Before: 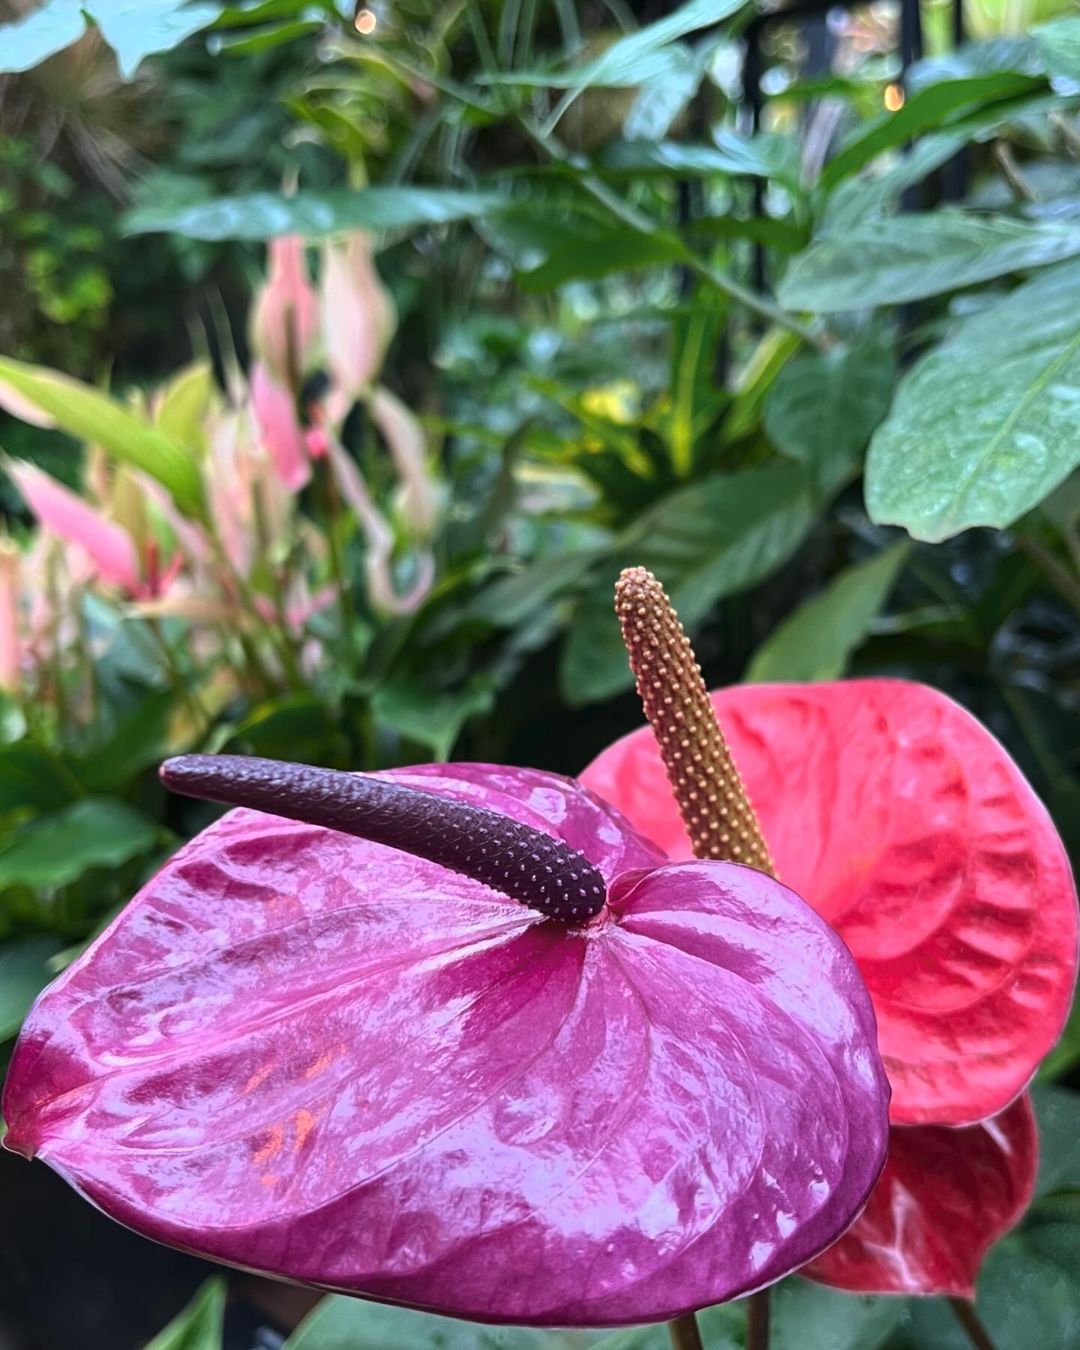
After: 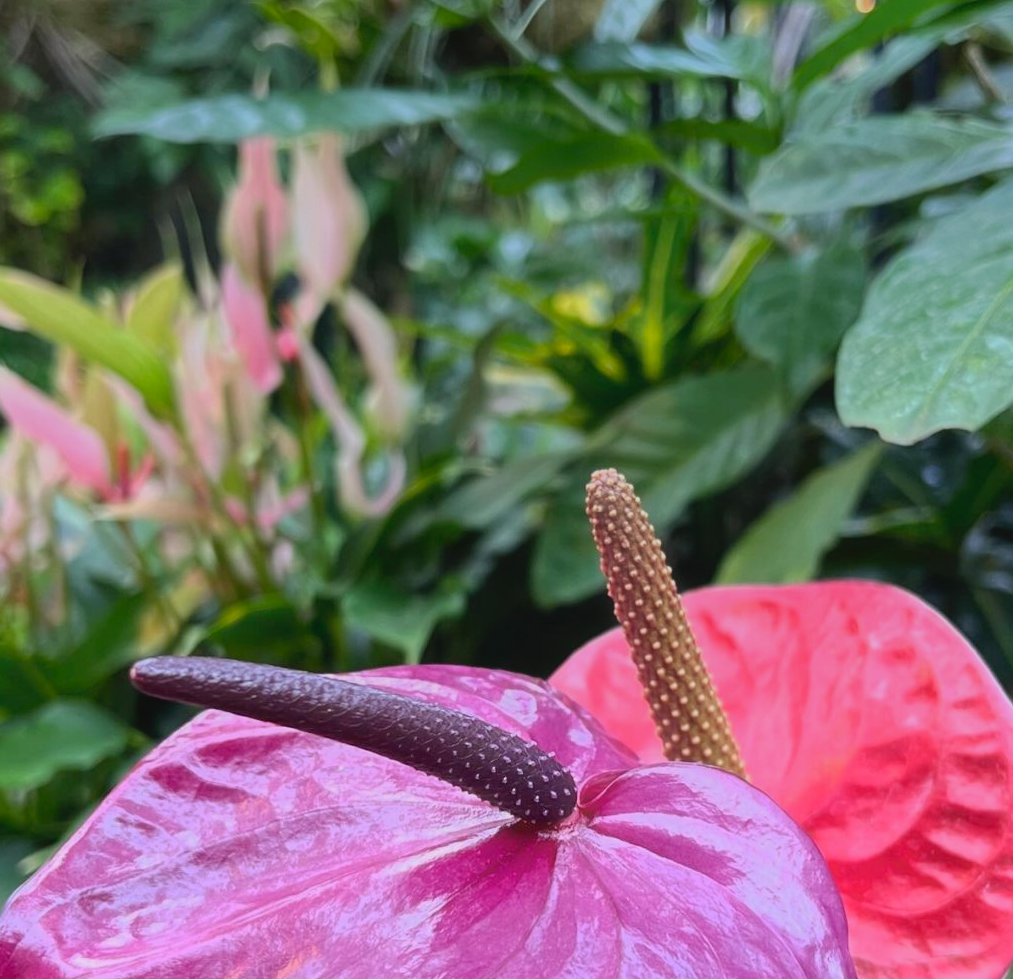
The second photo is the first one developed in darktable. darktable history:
contrast brightness saturation: contrast -0.1, brightness 0.05, saturation 0.08
crop: left 2.737%, top 7.287%, right 3.421%, bottom 20.179%
tone curve: curves: ch0 [(0, 0) (0.003, 0.018) (0.011, 0.019) (0.025, 0.02) (0.044, 0.024) (0.069, 0.034) (0.1, 0.049) (0.136, 0.082) (0.177, 0.136) (0.224, 0.196) (0.277, 0.263) (0.335, 0.329) (0.399, 0.401) (0.468, 0.473) (0.543, 0.546) (0.623, 0.625) (0.709, 0.698) (0.801, 0.779) (0.898, 0.867) (1, 1)], preserve colors none
haze removal: strength -0.1, adaptive false
graduated density: on, module defaults
